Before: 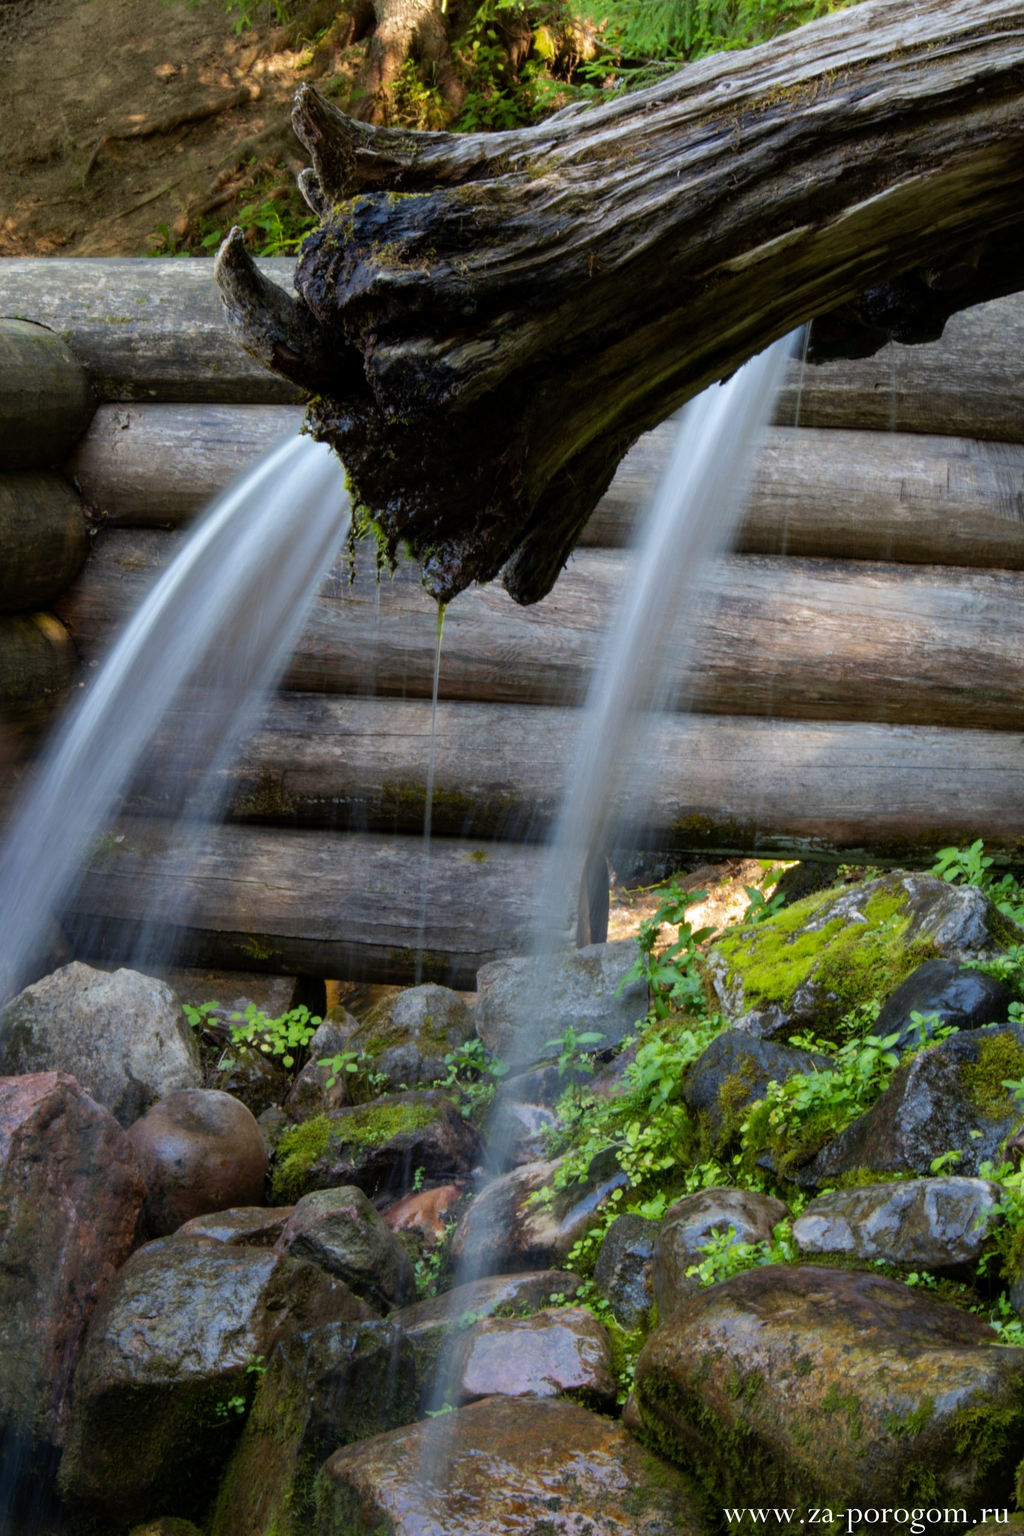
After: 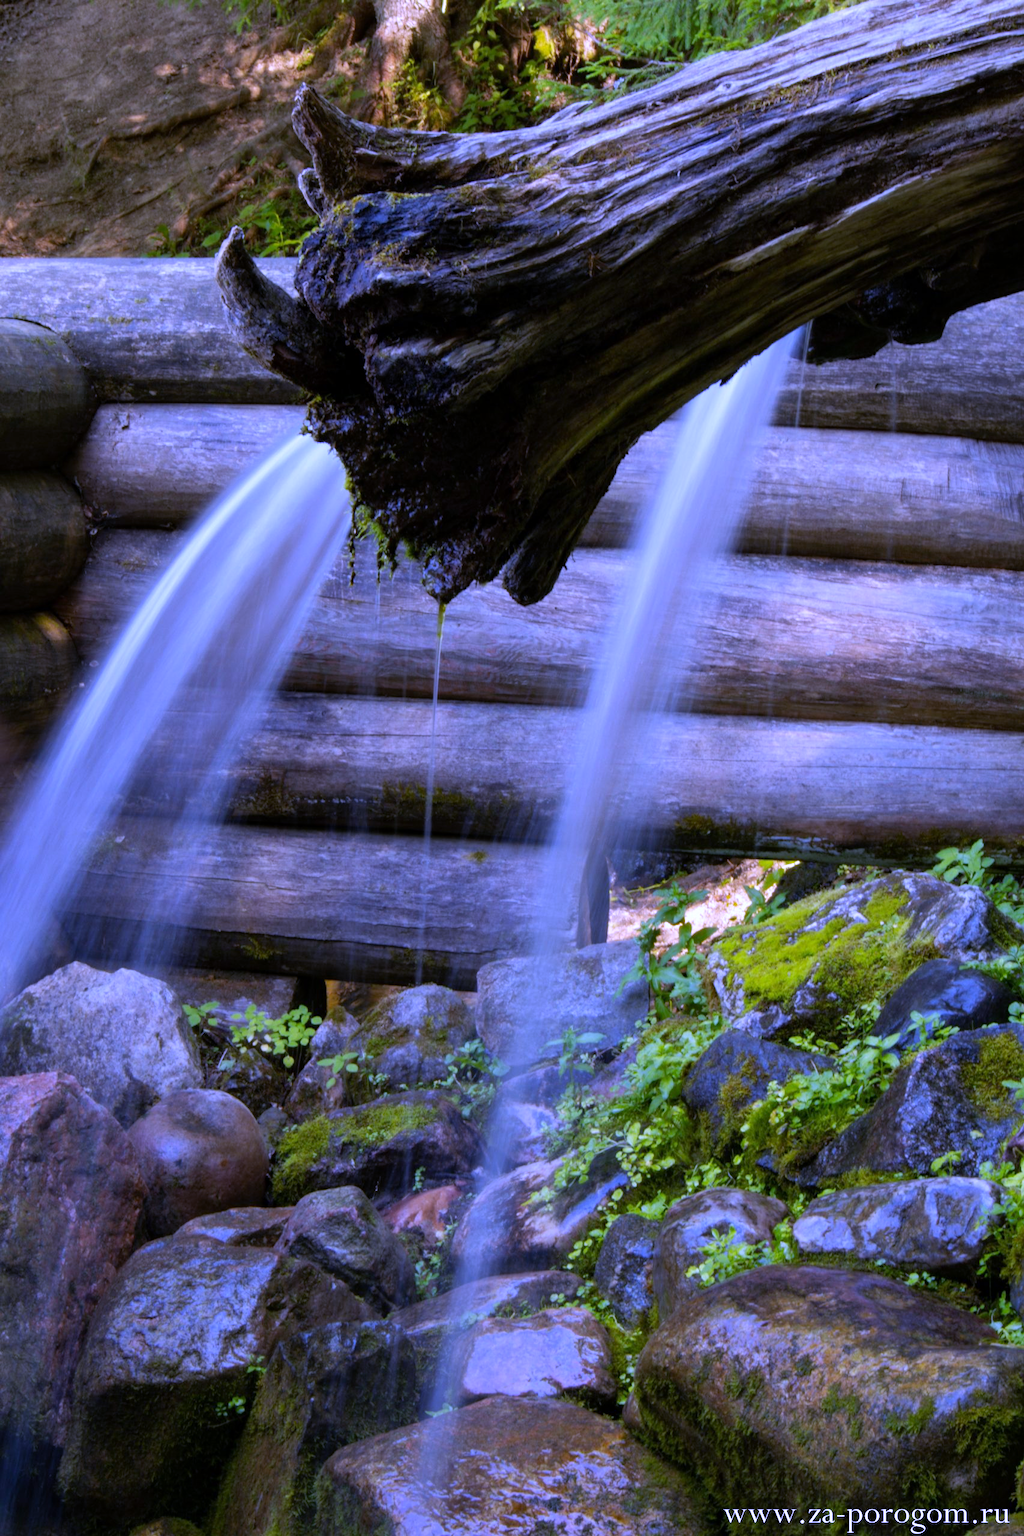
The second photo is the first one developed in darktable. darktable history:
white balance: red 0.98, blue 1.61
rgb levels: preserve colors max RGB
